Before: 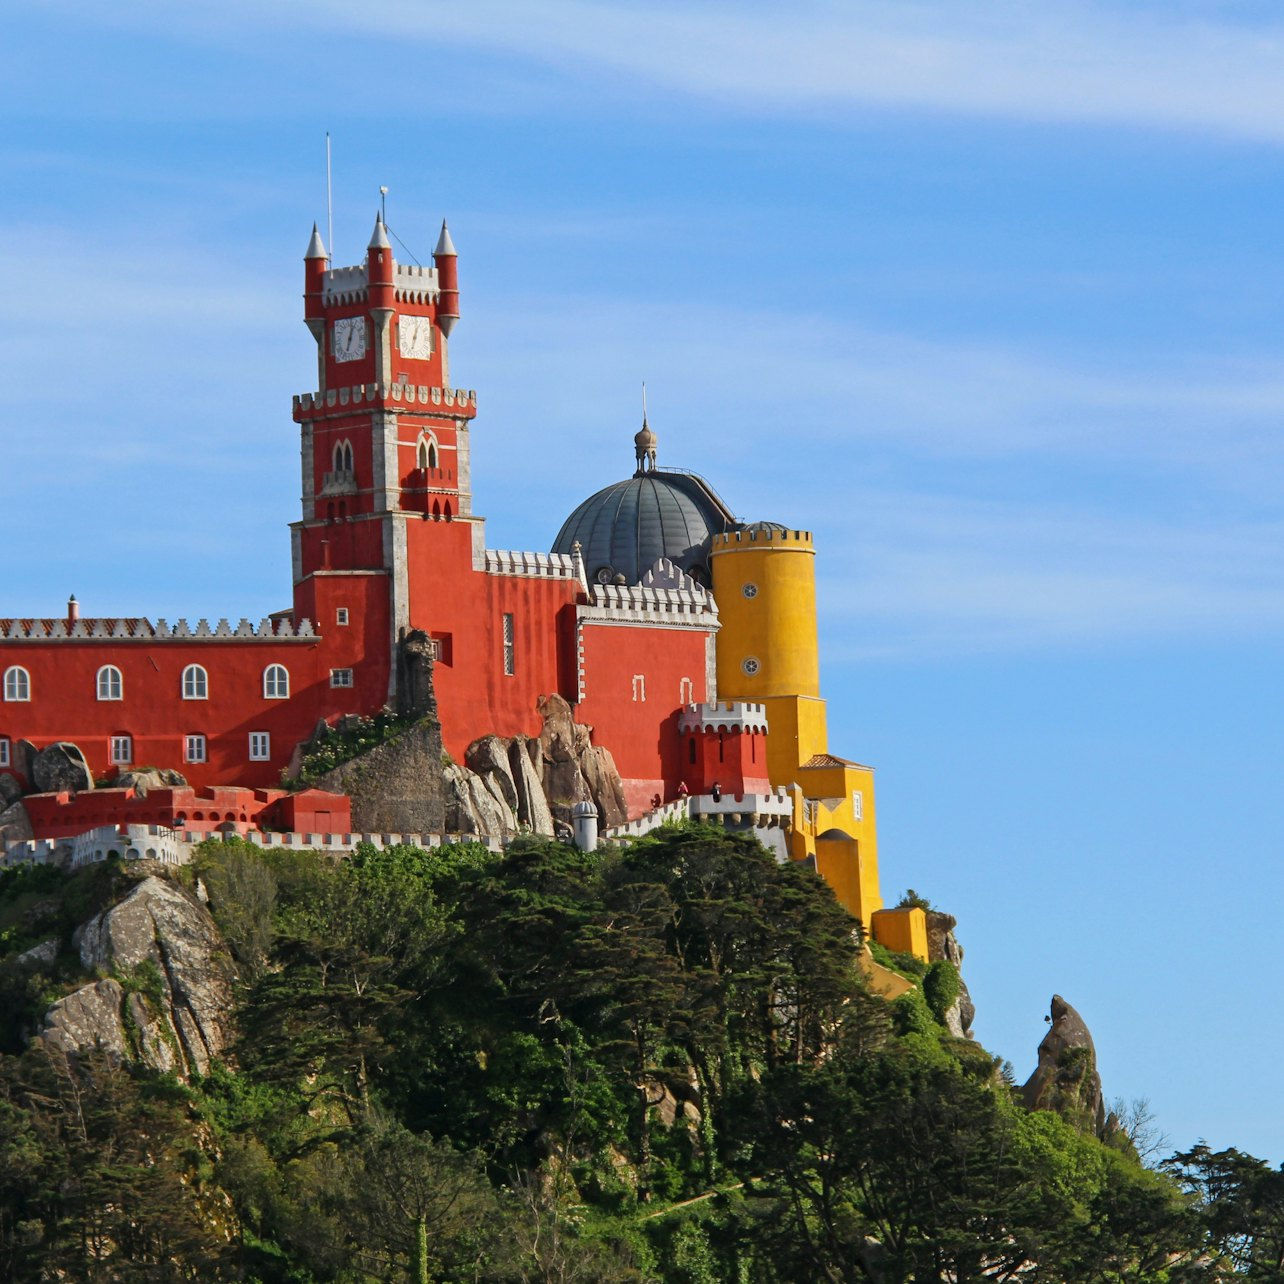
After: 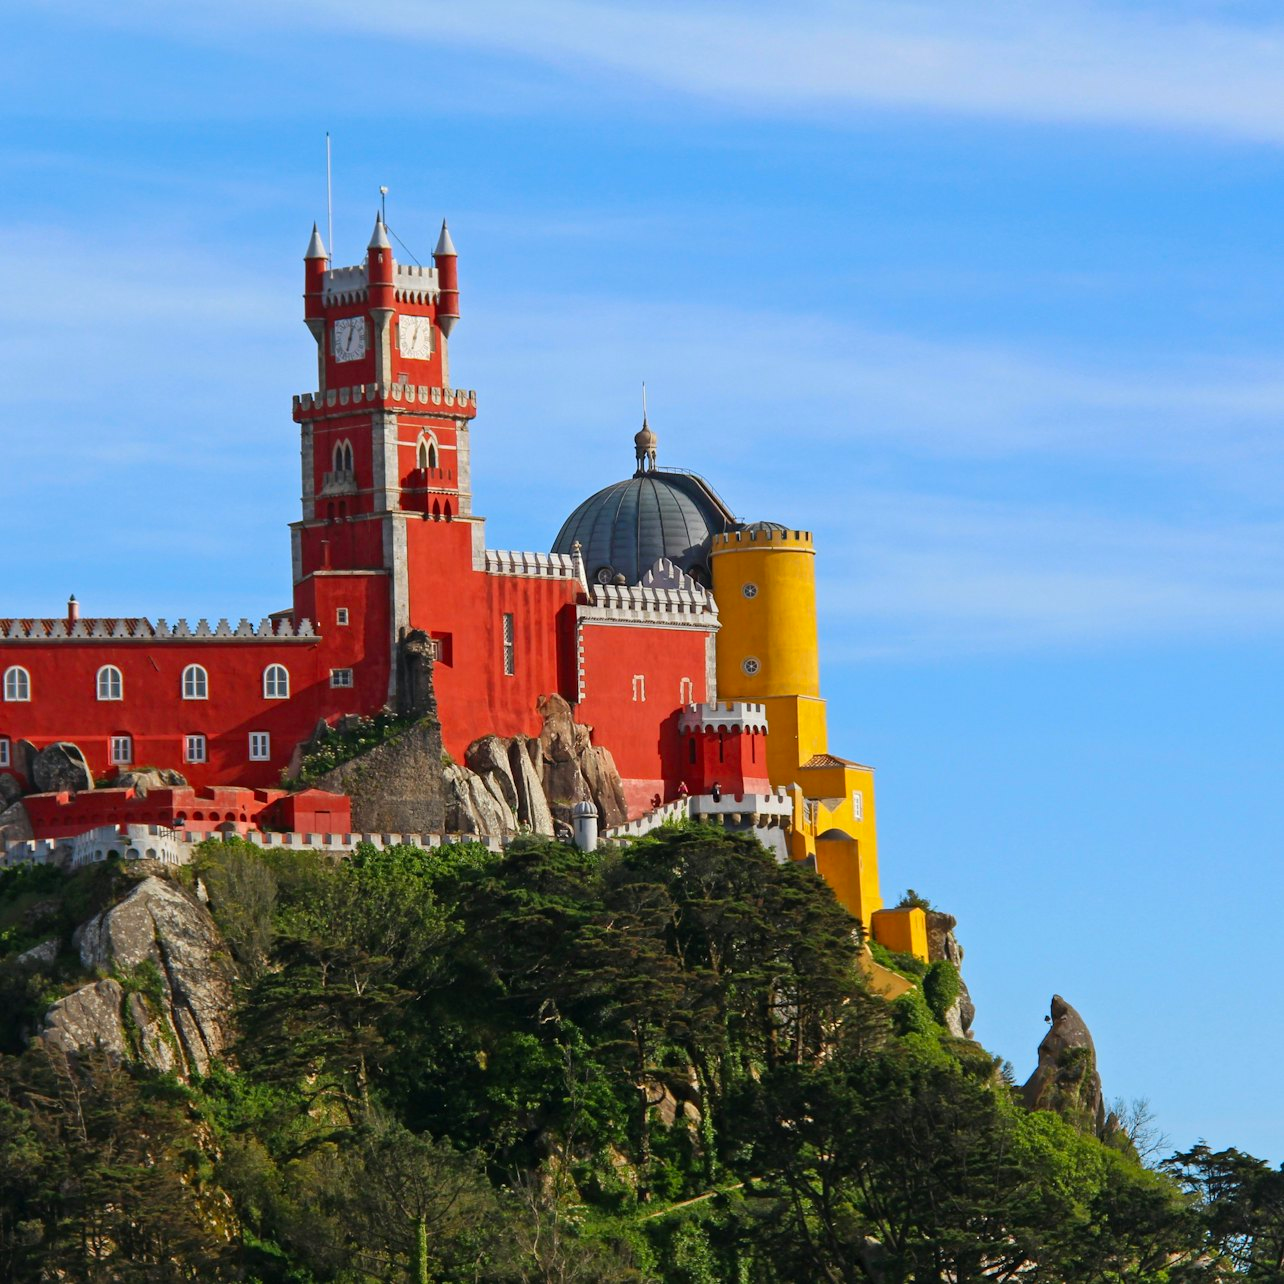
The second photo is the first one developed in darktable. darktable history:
contrast brightness saturation: contrast 0.043, saturation 0.156
